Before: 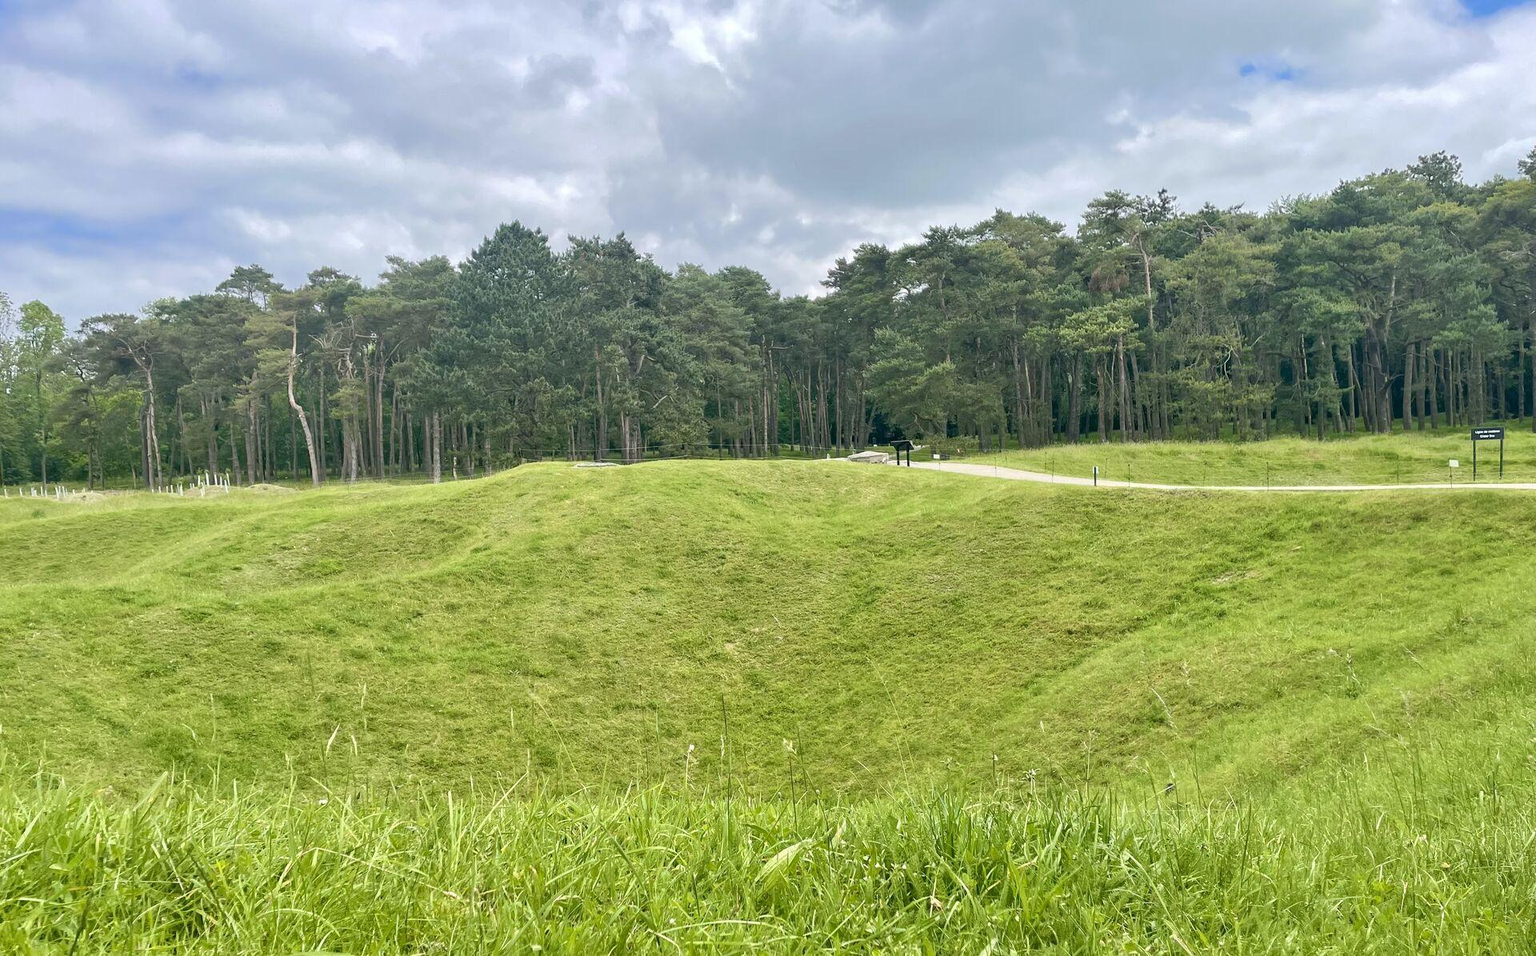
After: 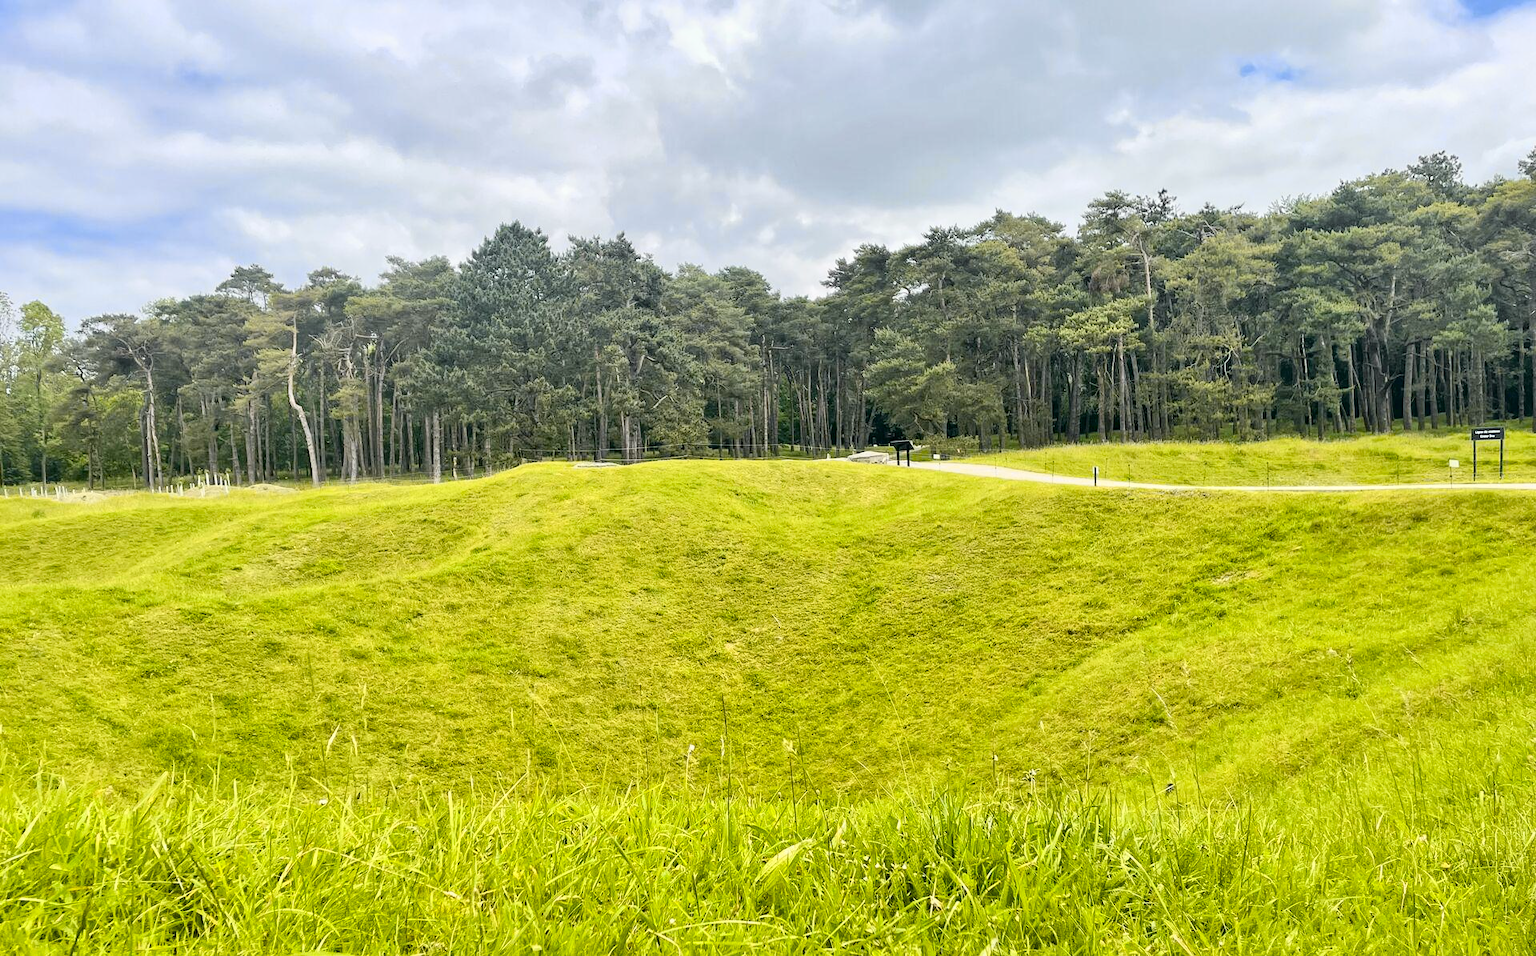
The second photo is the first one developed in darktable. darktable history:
tone curve: curves: ch0 [(0, 0) (0.136, 0.084) (0.346, 0.366) (0.489, 0.559) (0.66, 0.748) (0.849, 0.902) (1, 0.974)]; ch1 [(0, 0) (0.353, 0.344) (0.45, 0.46) (0.498, 0.498) (0.521, 0.512) (0.563, 0.559) (0.592, 0.605) (0.641, 0.673) (1, 1)]; ch2 [(0, 0) (0.333, 0.346) (0.375, 0.375) (0.424, 0.43) (0.476, 0.492) (0.502, 0.502) (0.524, 0.531) (0.579, 0.61) (0.612, 0.644) (0.641, 0.722) (1, 1)], color space Lab, independent channels, preserve colors none
local contrast: mode bilateral grid, contrast 20, coarseness 50, detail 120%, midtone range 0.2
